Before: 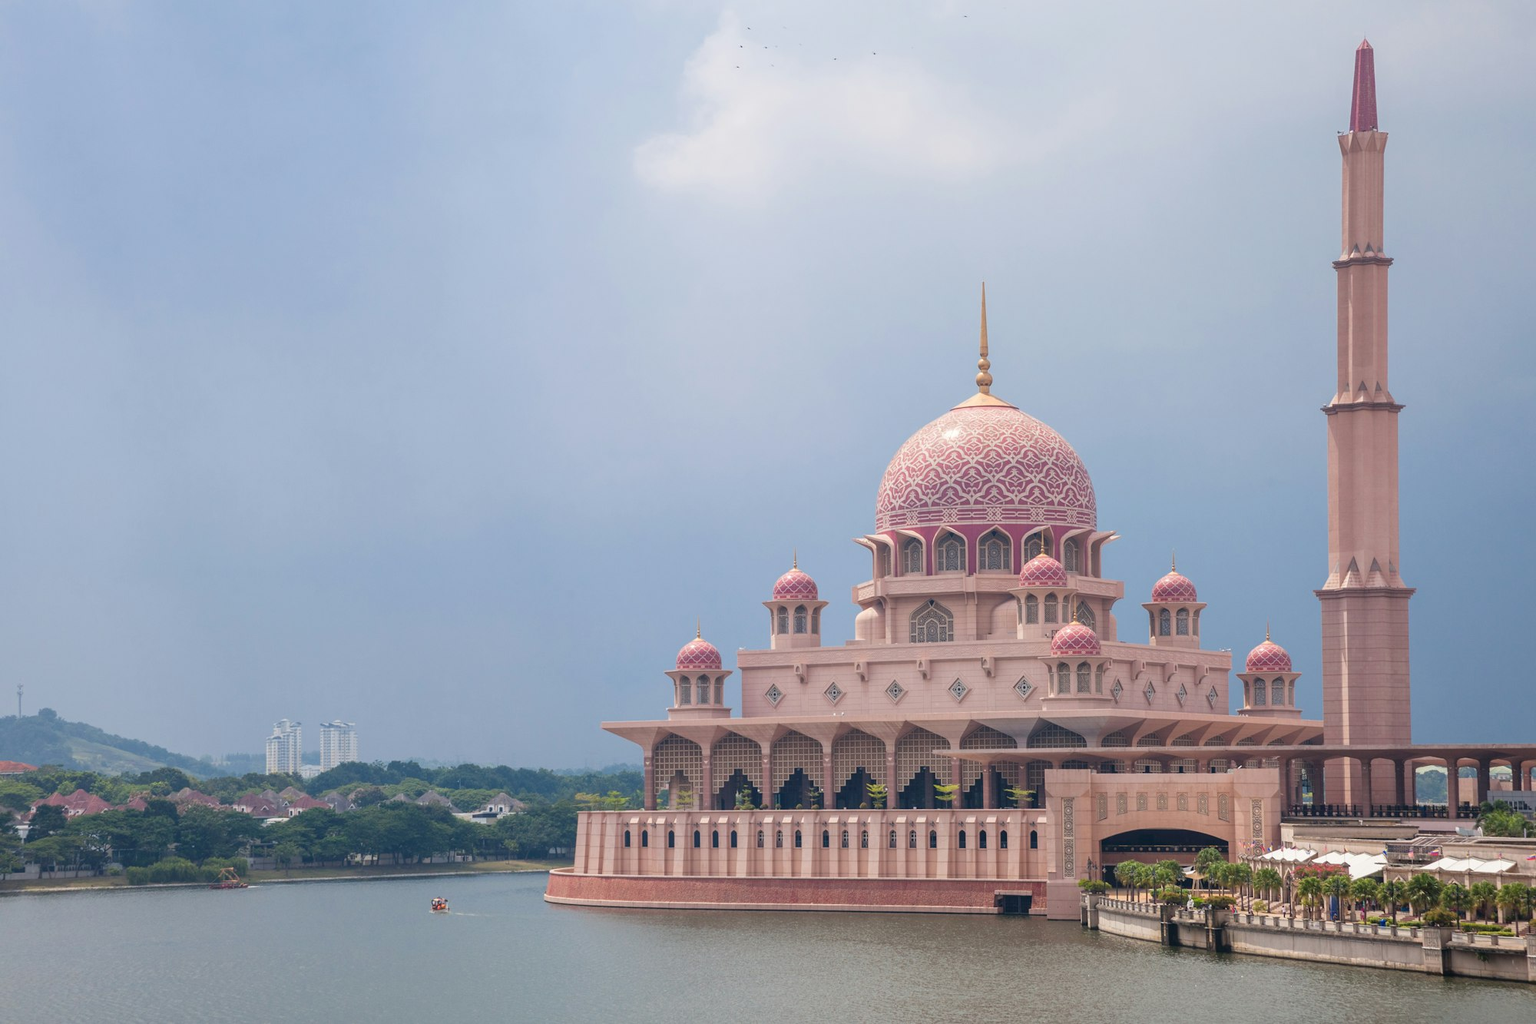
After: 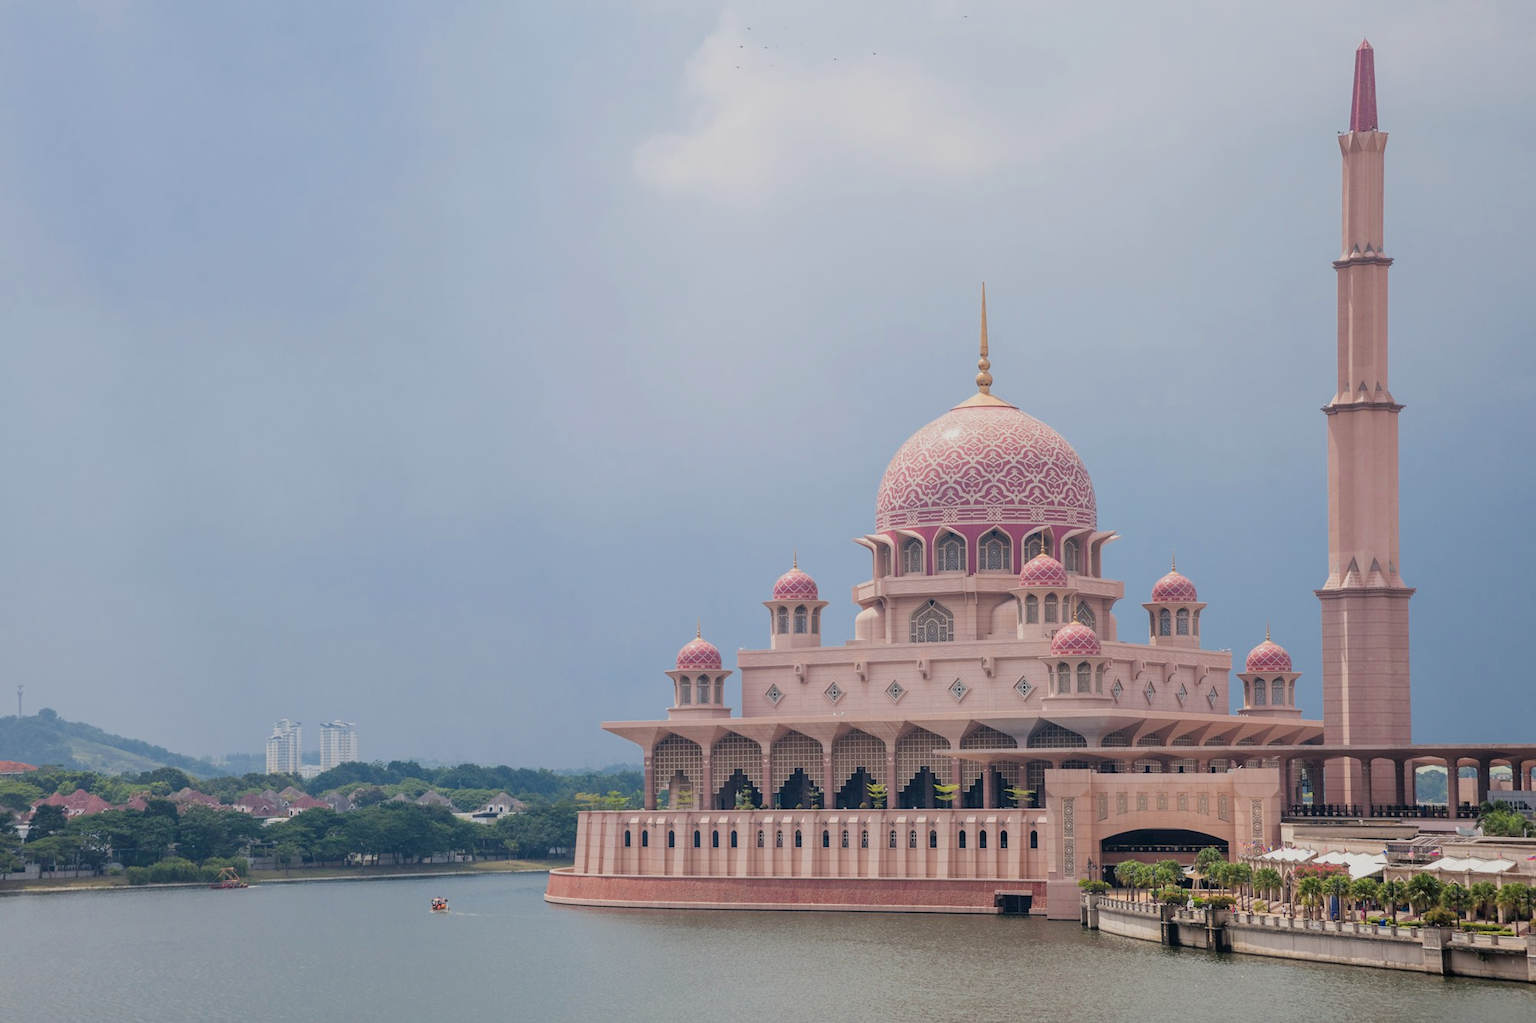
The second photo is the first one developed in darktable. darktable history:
filmic rgb: black relative exposure -8 EV, white relative exposure 3.9 EV, hardness 4.27
